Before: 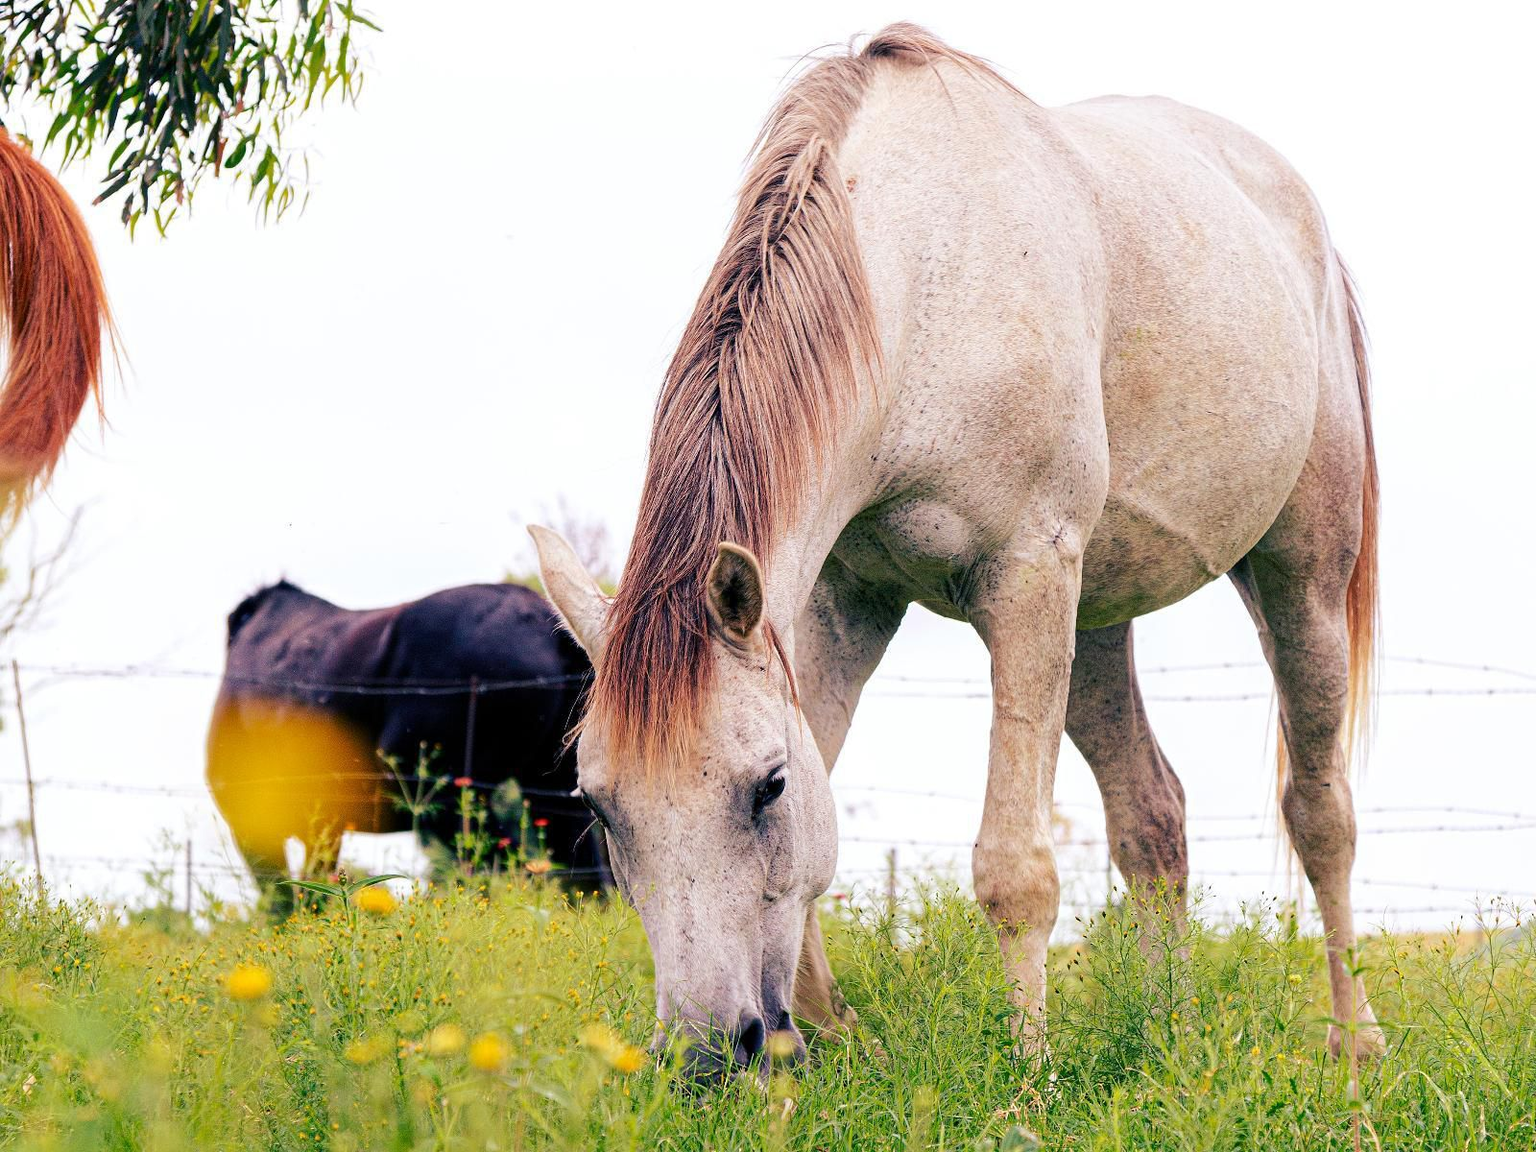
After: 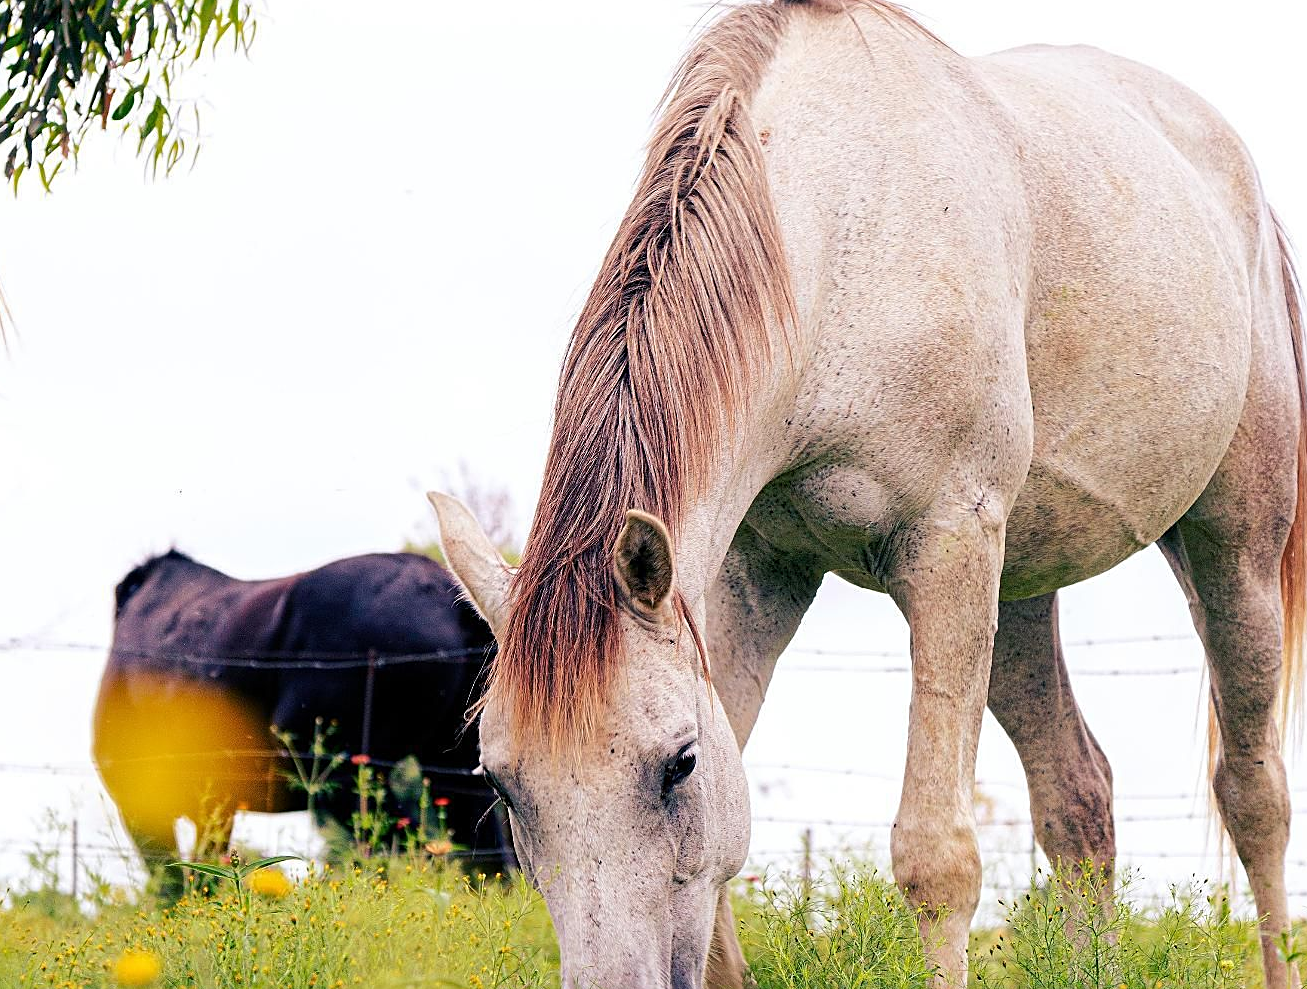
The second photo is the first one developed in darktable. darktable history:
crop and rotate: left 7.678%, top 4.587%, right 10.629%, bottom 12.958%
sharpen: on, module defaults
